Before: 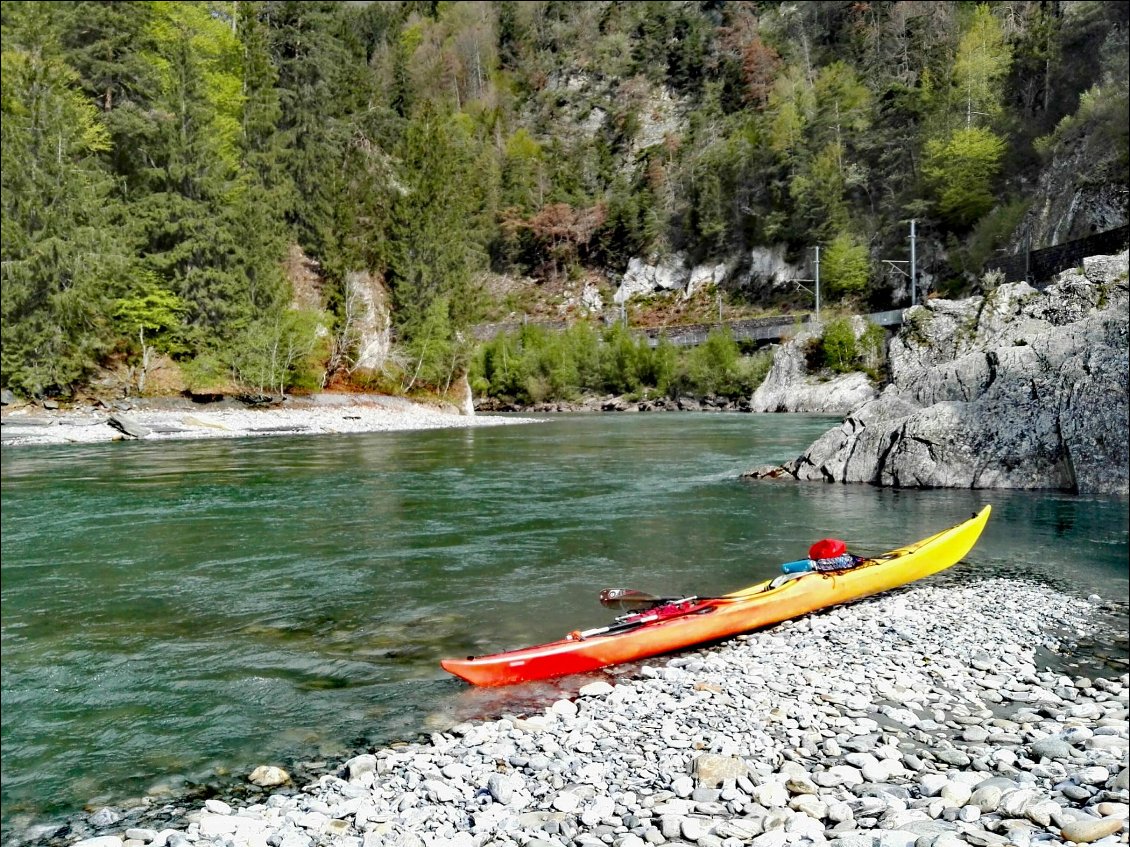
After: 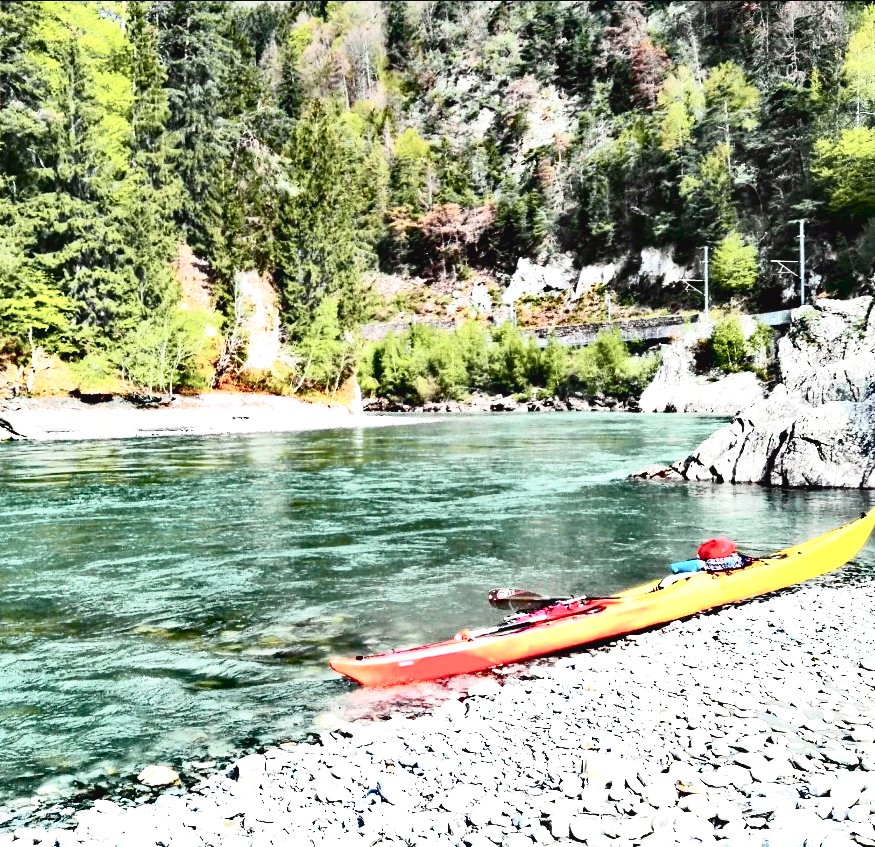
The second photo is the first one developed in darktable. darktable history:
color balance rgb: perceptual saturation grading › highlights -31.88%, perceptual saturation grading › mid-tones 5.8%, perceptual saturation grading › shadows 18.12%, perceptual brilliance grading › highlights 3.62%, perceptual brilliance grading › mid-tones -18.12%, perceptual brilliance grading › shadows -41.3%
exposure: black level correction 0, exposure 1.388 EV, compensate exposure bias true, compensate highlight preservation false
crop: left 9.88%, right 12.664%
tone curve: curves: ch0 [(0, 0.031) (0.139, 0.084) (0.311, 0.278) (0.495, 0.544) (0.718, 0.816) (0.841, 0.909) (1, 0.967)]; ch1 [(0, 0) (0.272, 0.249) (0.388, 0.385) (0.469, 0.456) (0.495, 0.497) (0.538, 0.545) (0.578, 0.595) (0.707, 0.778) (1, 1)]; ch2 [(0, 0) (0.125, 0.089) (0.353, 0.329) (0.443, 0.408) (0.502, 0.499) (0.557, 0.531) (0.608, 0.631) (1, 1)], color space Lab, independent channels, preserve colors none
